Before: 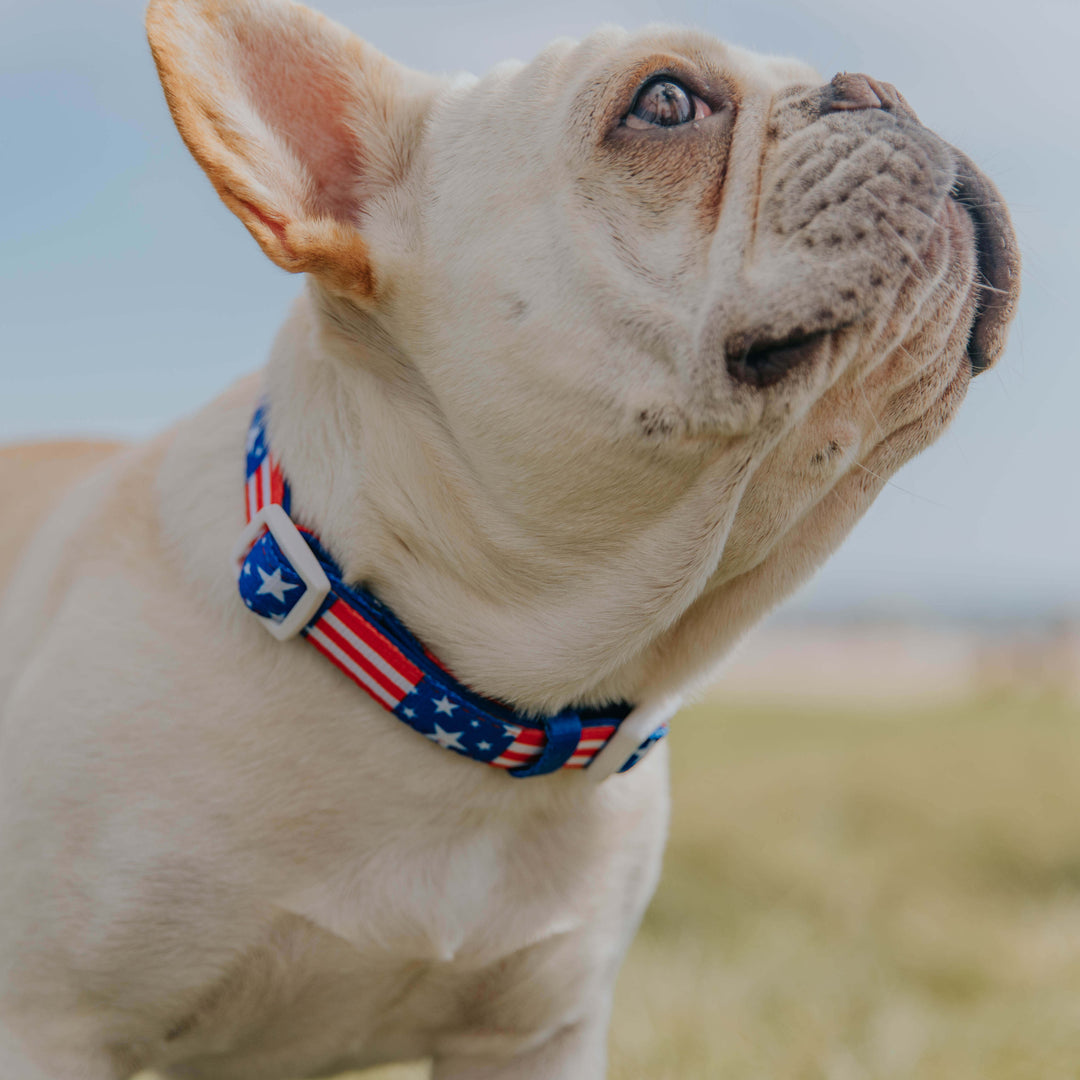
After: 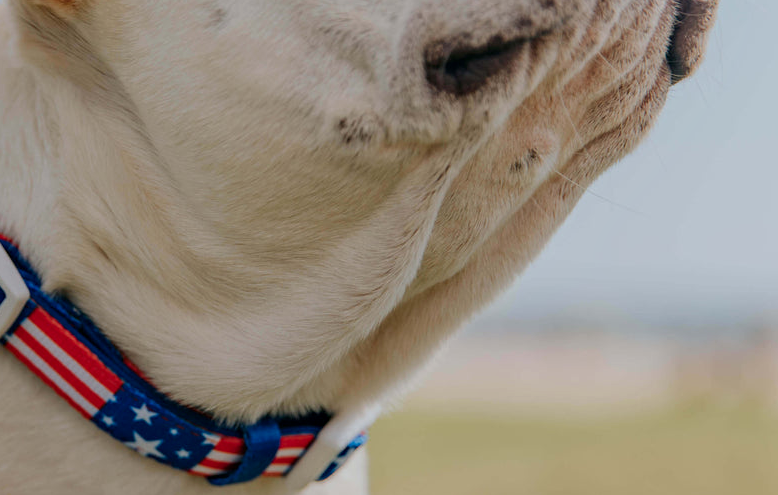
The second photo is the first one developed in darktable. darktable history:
crop and rotate: left 27.938%, top 27.046%, bottom 27.046%
contrast equalizer: octaves 7, y [[0.6 ×6], [0.55 ×6], [0 ×6], [0 ×6], [0 ×6]], mix 0.15
